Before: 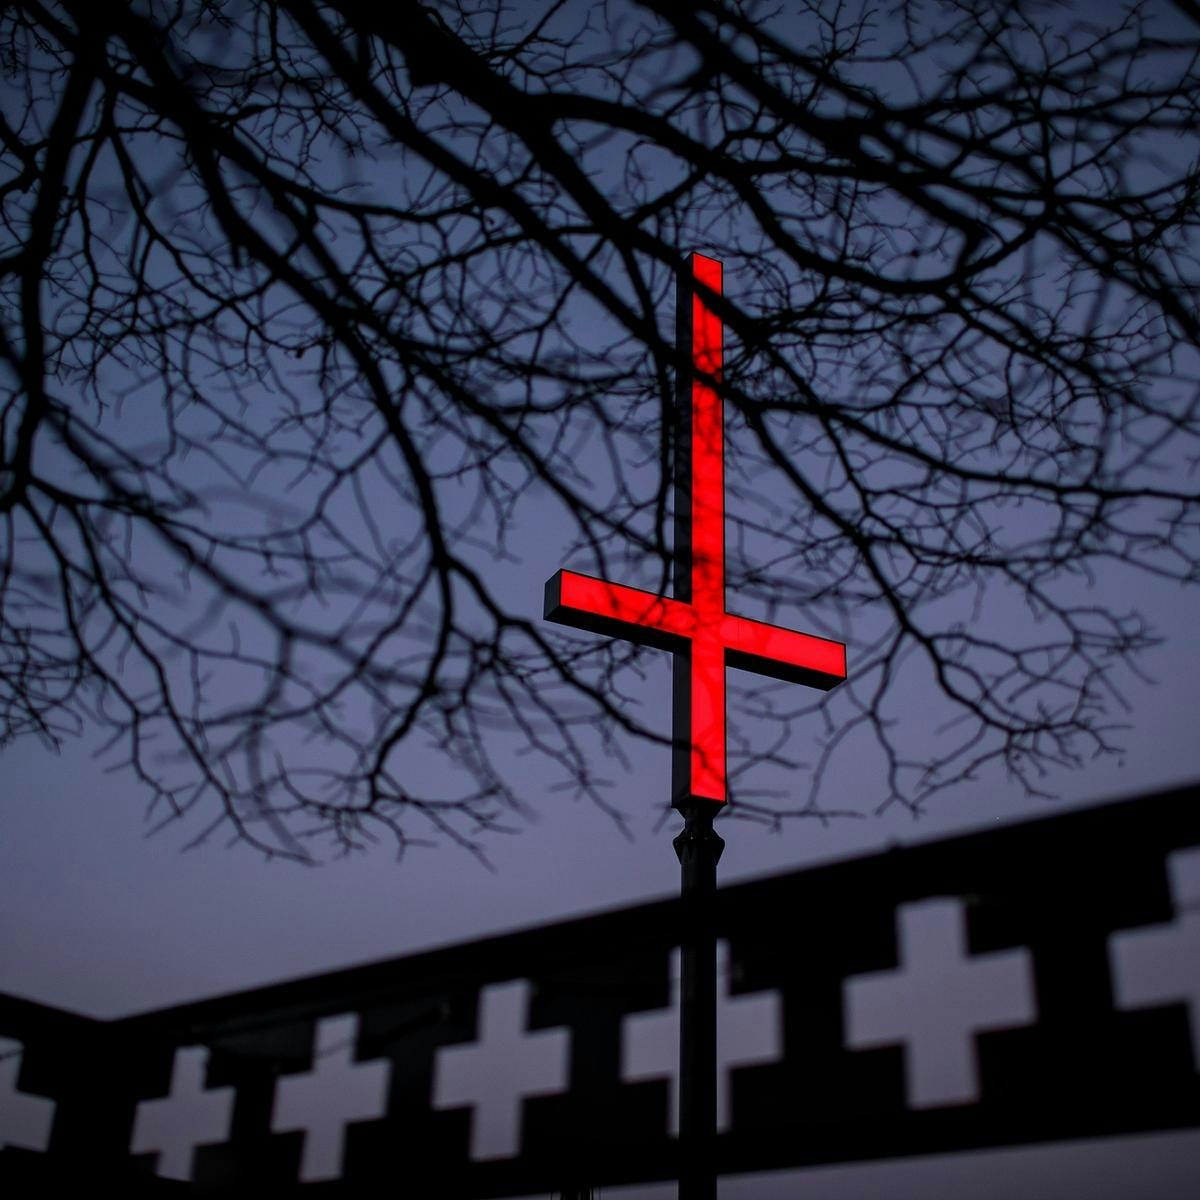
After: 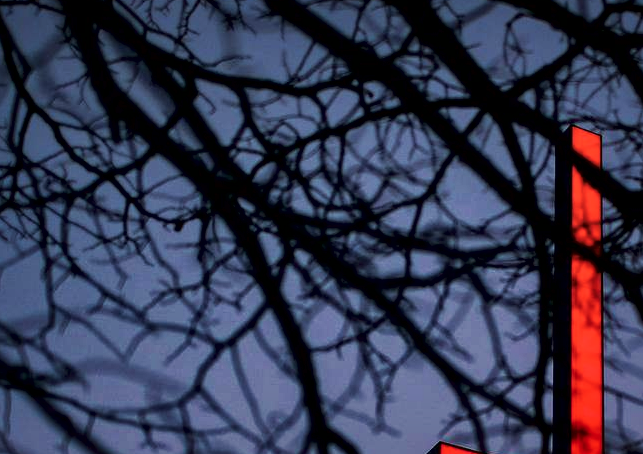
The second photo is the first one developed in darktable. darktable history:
crop: left 10.121%, top 10.631%, right 36.218%, bottom 51.526%
local contrast: mode bilateral grid, contrast 44, coarseness 69, detail 214%, midtone range 0.2
tone curve: curves: ch0 [(0, 0) (0.003, 0.01) (0.011, 0.014) (0.025, 0.029) (0.044, 0.051) (0.069, 0.072) (0.1, 0.097) (0.136, 0.123) (0.177, 0.16) (0.224, 0.2) (0.277, 0.248) (0.335, 0.305) (0.399, 0.37) (0.468, 0.454) (0.543, 0.534) (0.623, 0.609) (0.709, 0.681) (0.801, 0.752) (0.898, 0.841) (1, 1)], preserve colors none
